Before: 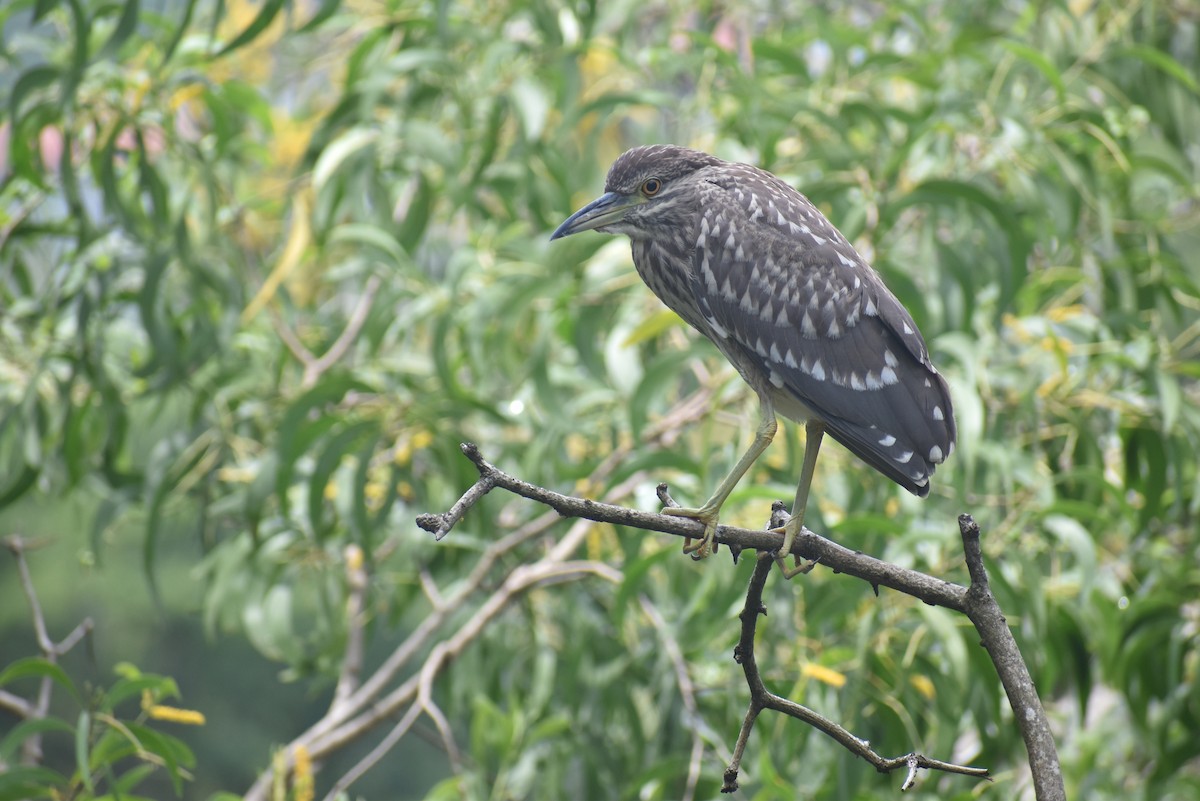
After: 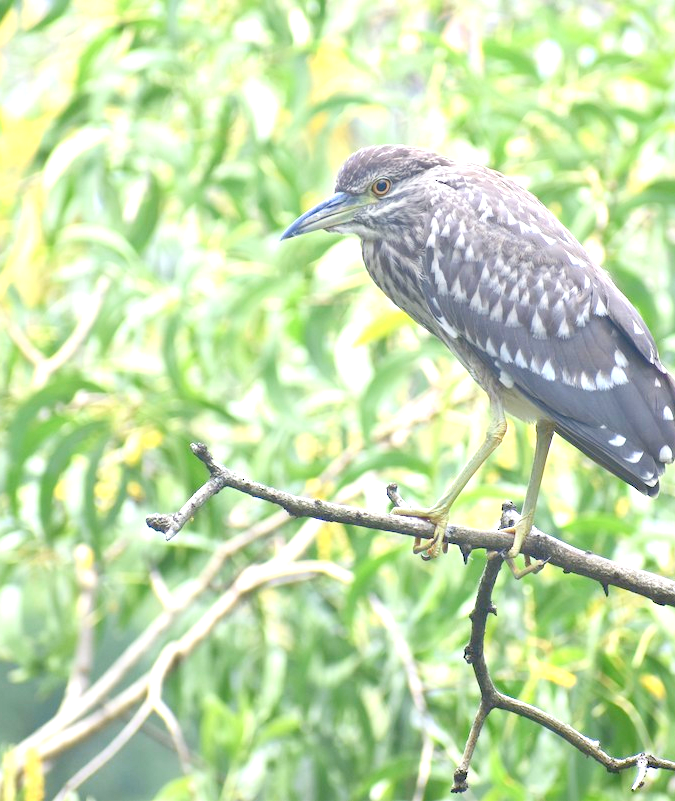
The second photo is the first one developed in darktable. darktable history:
crop and rotate: left 22.516%, right 21.234%
tone equalizer: -8 EV -0.75 EV, -7 EV -0.7 EV, -6 EV -0.6 EV, -5 EV -0.4 EV, -3 EV 0.4 EV, -2 EV 0.6 EV, -1 EV 0.7 EV, +0 EV 0.75 EV, edges refinement/feathering 500, mask exposure compensation -1.57 EV, preserve details no
levels: levels [0.008, 0.318, 0.836]
